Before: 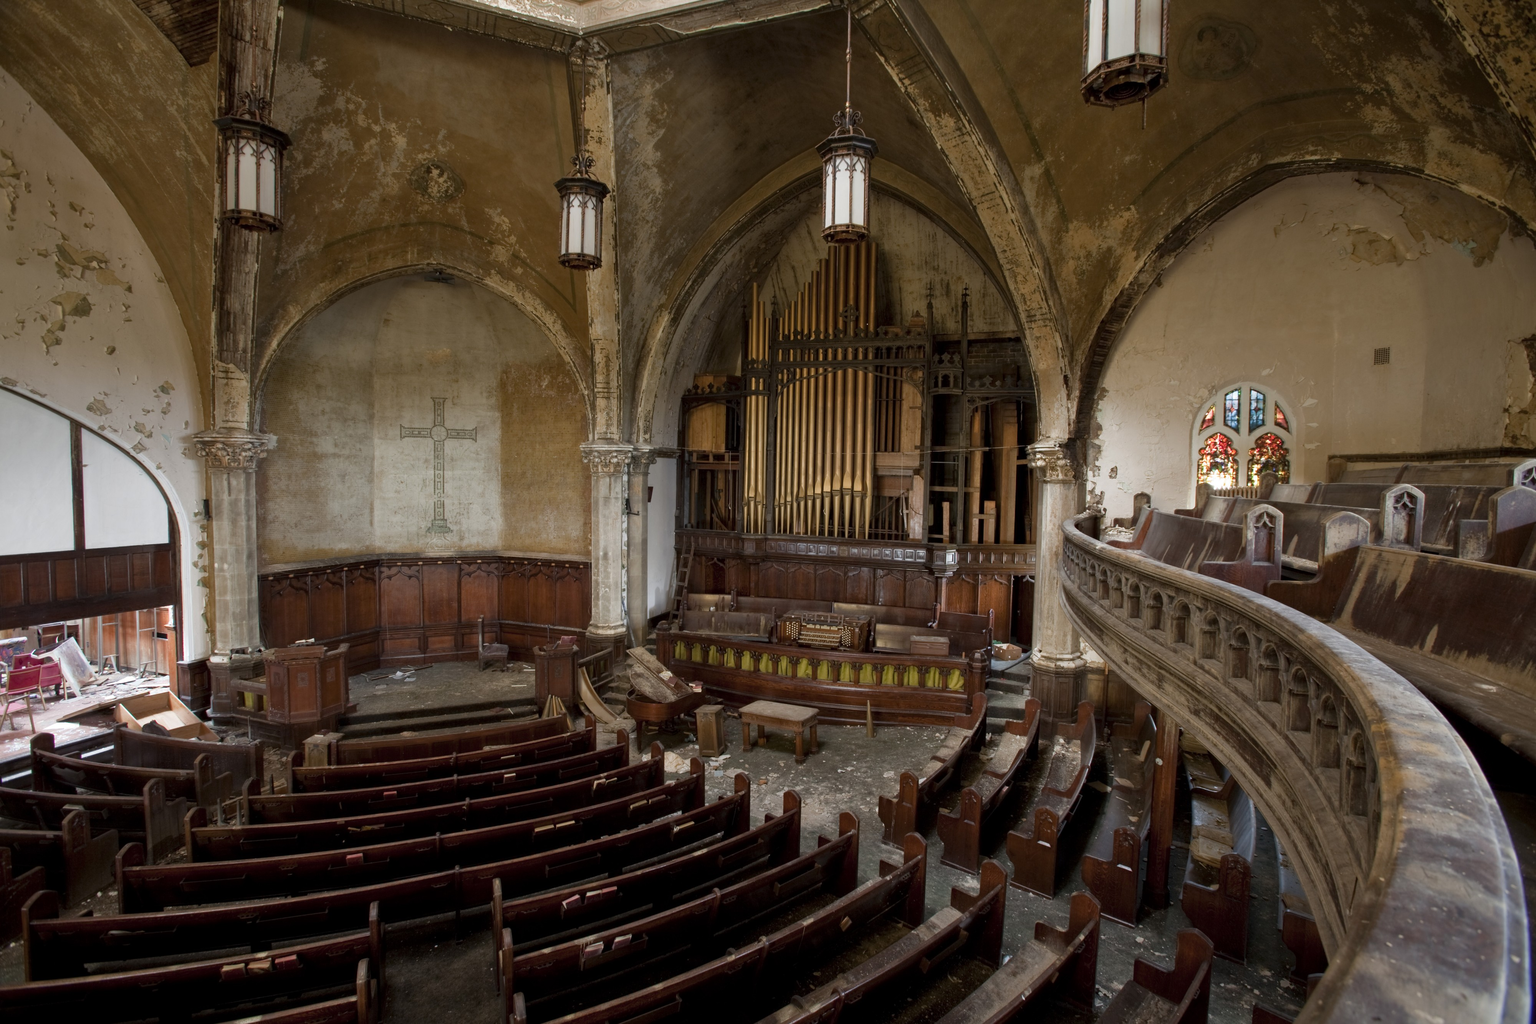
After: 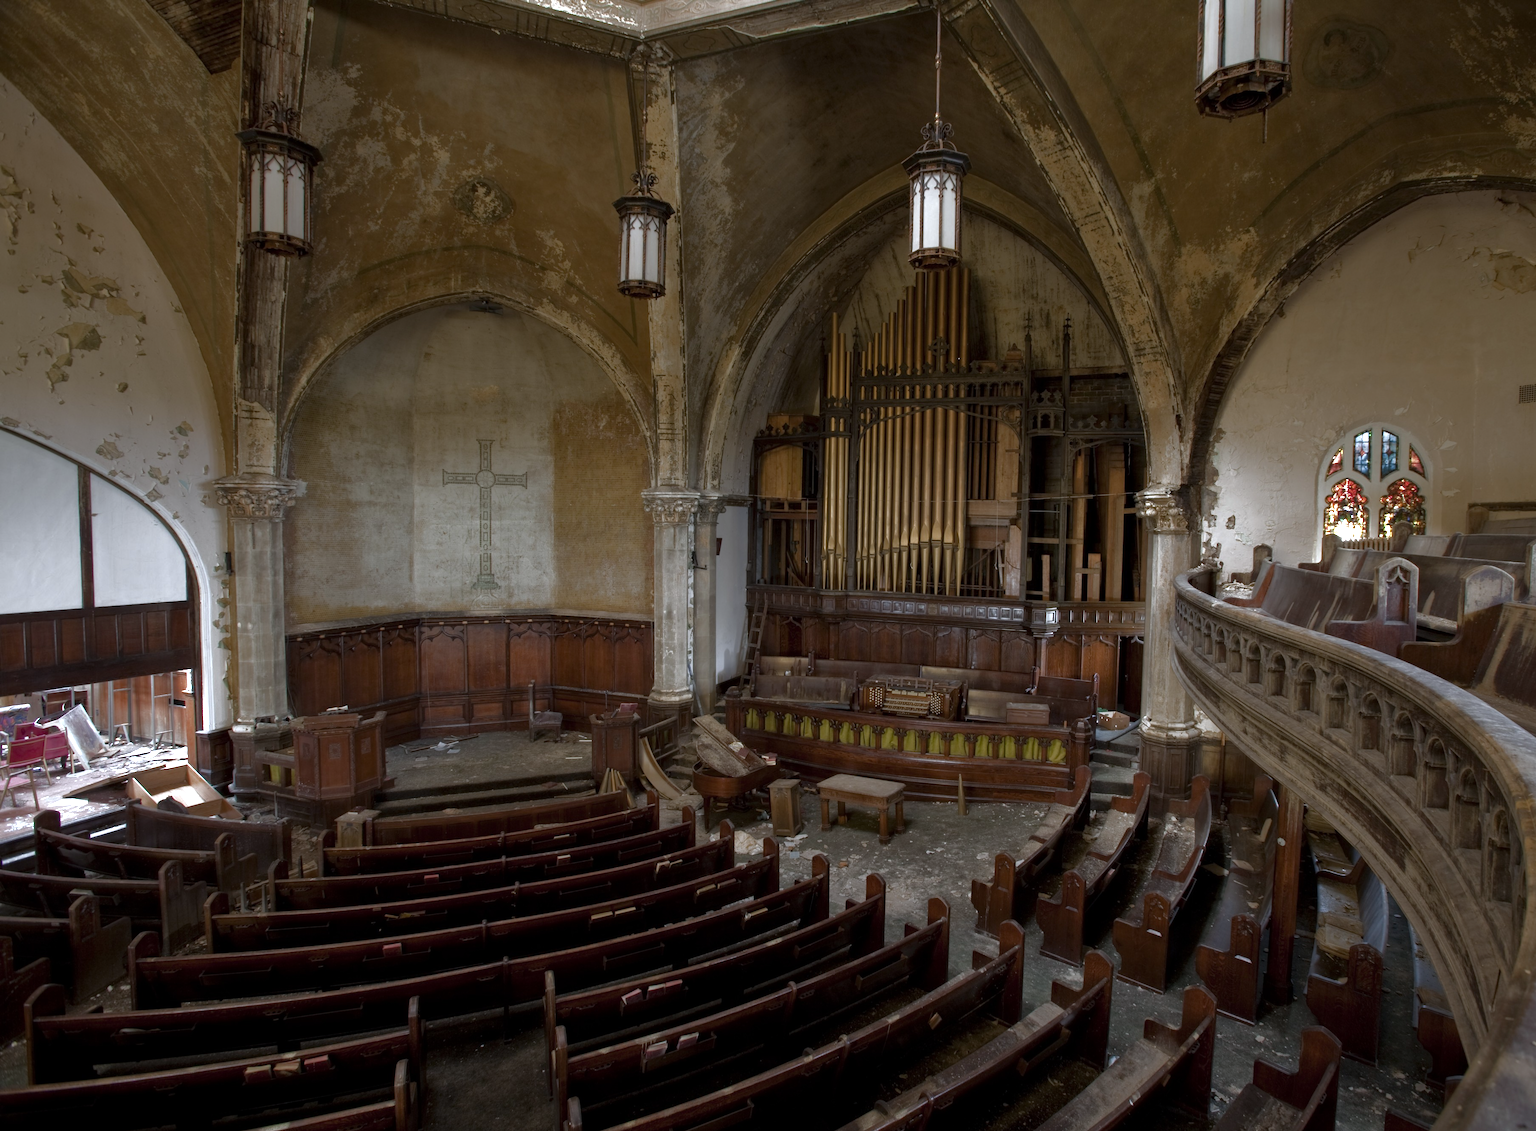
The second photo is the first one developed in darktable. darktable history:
crop: right 9.509%, bottom 0.031%
contrast brightness saturation: contrast 0.07
base curve: curves: ch0 [(0, 0) (0.841, 0.609) (1, 1)]
white balance: red 0.974, blue 1.044
exposure: exposure 0.426 EV, compensate highlight preservation false
